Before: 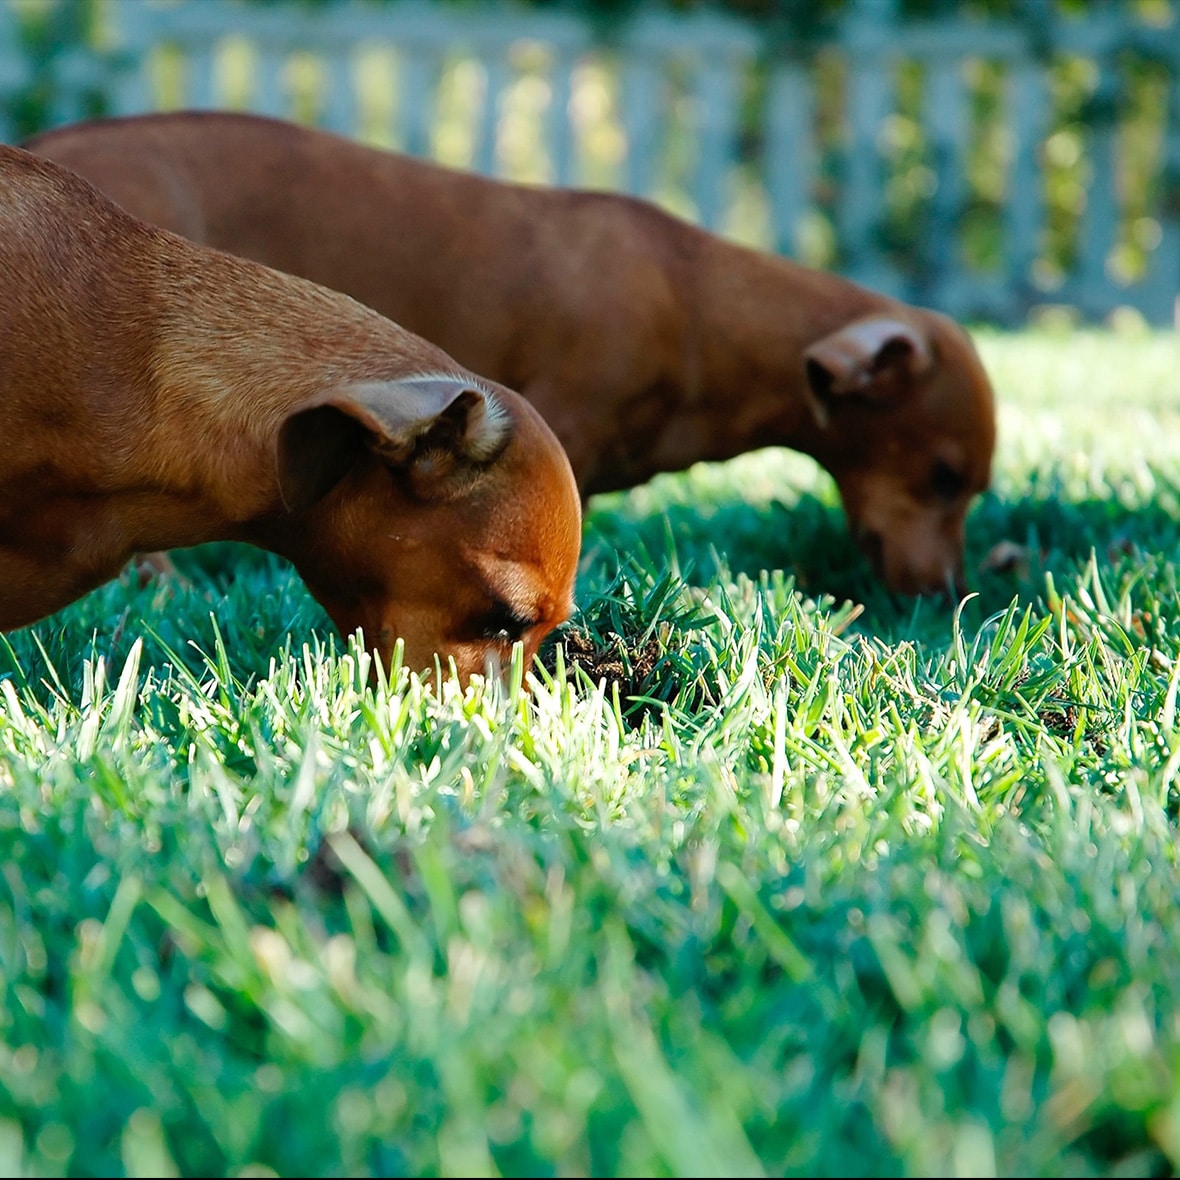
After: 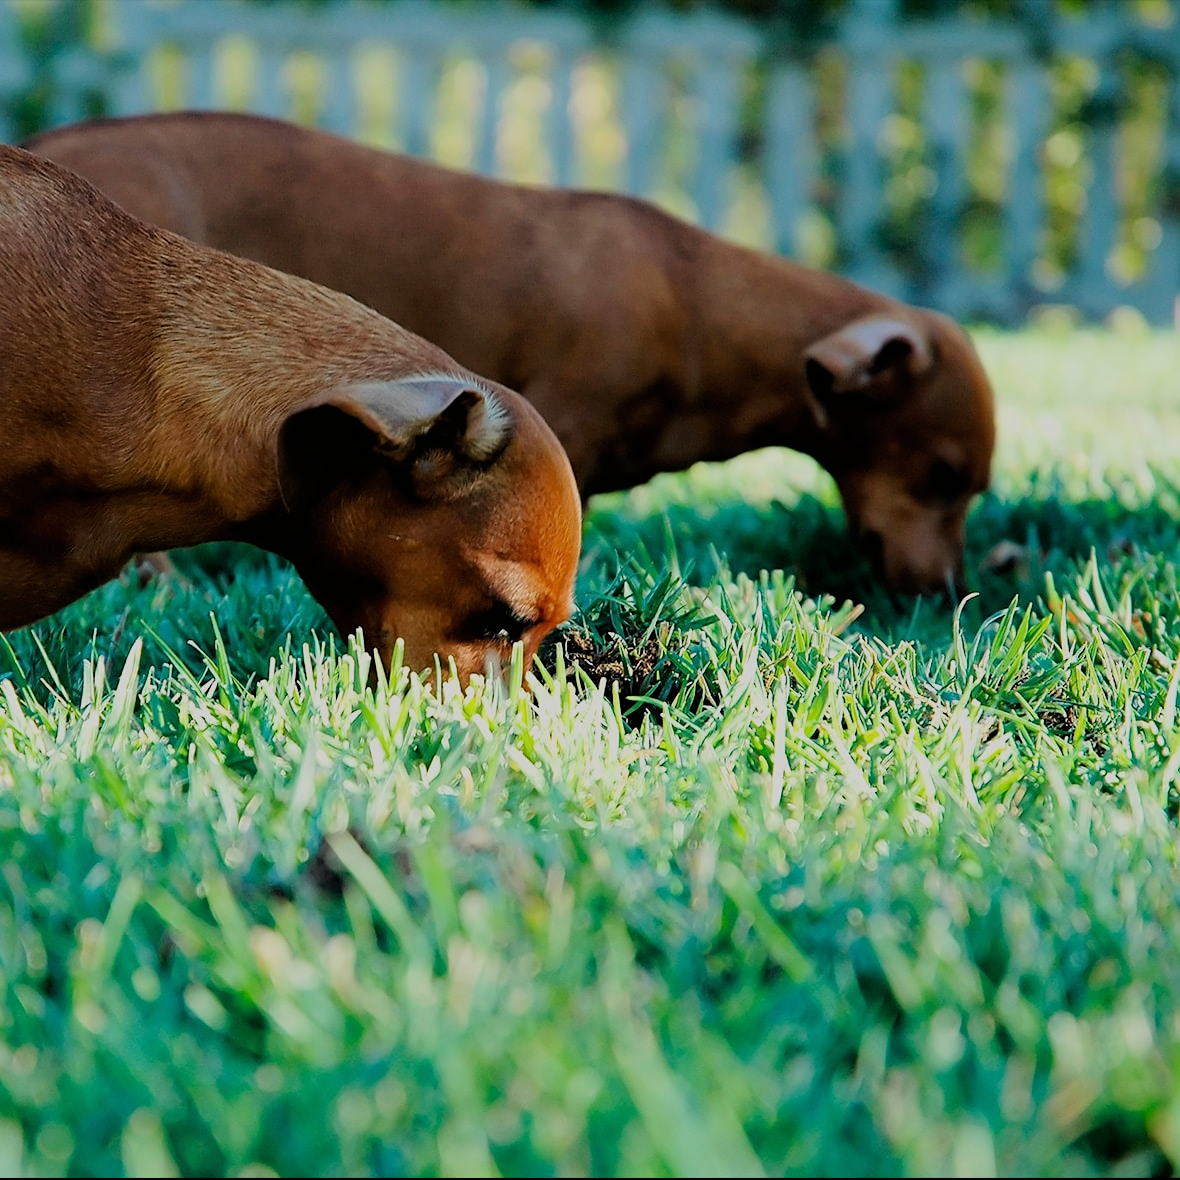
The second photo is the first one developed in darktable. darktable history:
filmic rgb: black relative exposure -7.15 EV, white relative exposure 5.36 EV, hardness 3.02, color science v6 (2022)
sharpen: amount 0.2
